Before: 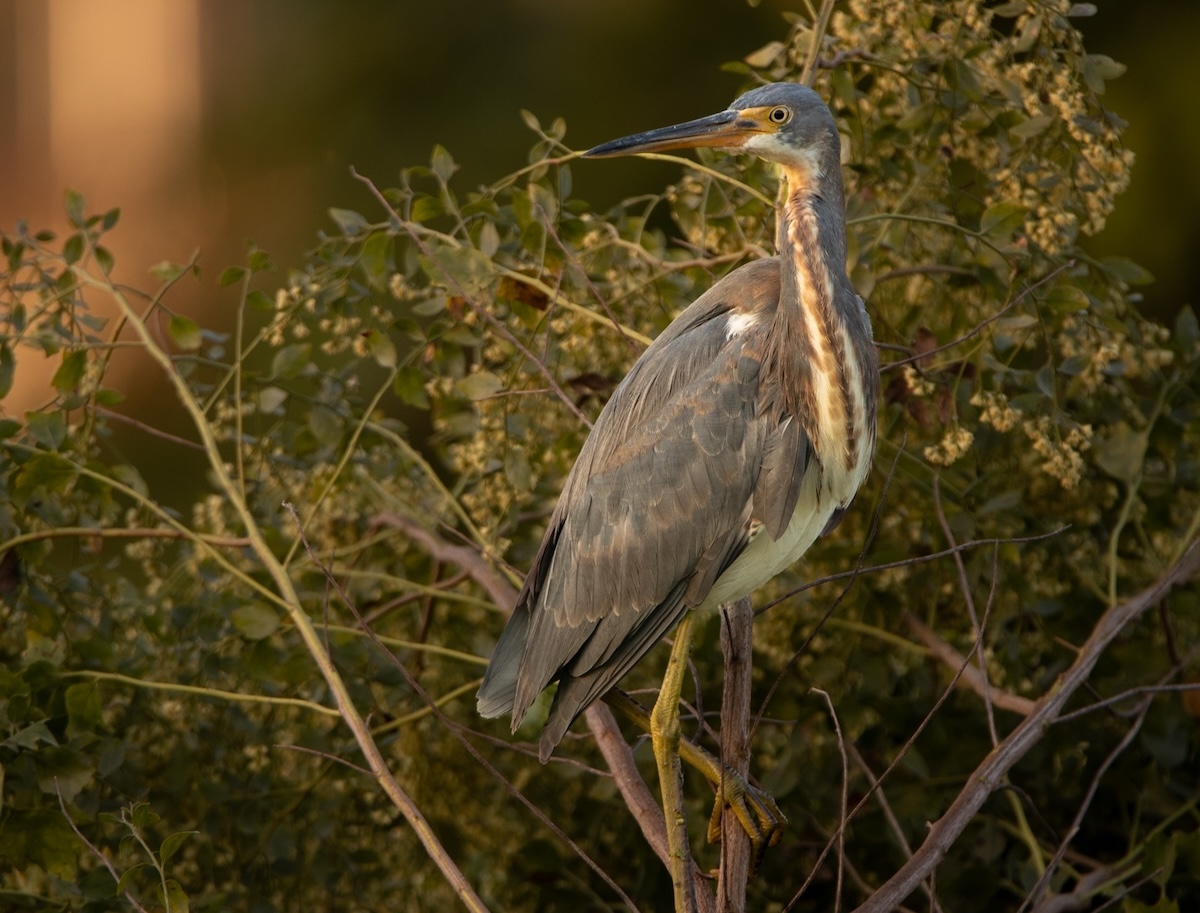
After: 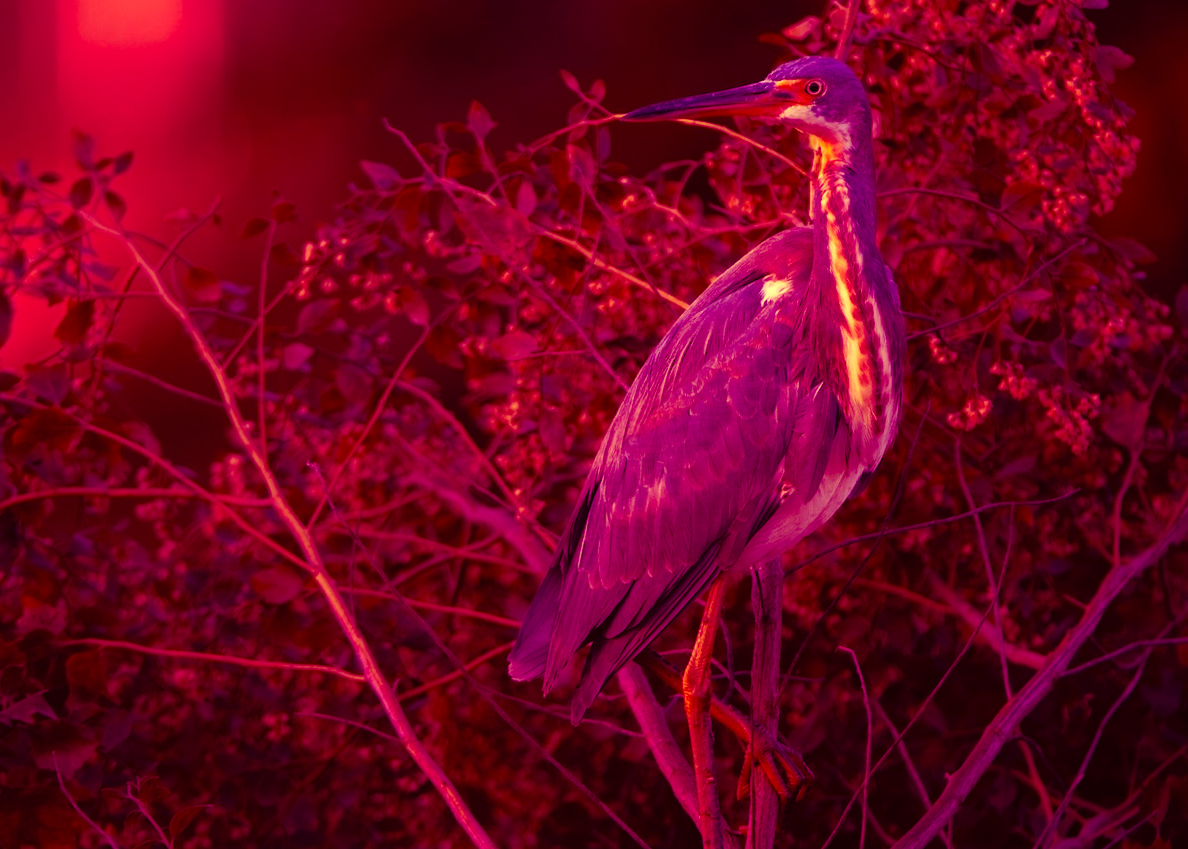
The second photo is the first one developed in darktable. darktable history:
exposure: exposure 0.131 EV, compensate highlight preservation false
color balance: mode lift, gamma, gain (sRGB), lift [1, 1, 0.101, 1]
contrast brightness saturation: brightness 0.09, saturation 0.19
rotate and perspective: rotation 0.679°, lens shift (horizontal) 0.136, crop left 0.009, crop right 0.991, crop top 0.078, crop bottom 0.95
color correction: highlights a* -0.482, highlights b* 40, shadows a* 9.8, shadows b* -0.161
